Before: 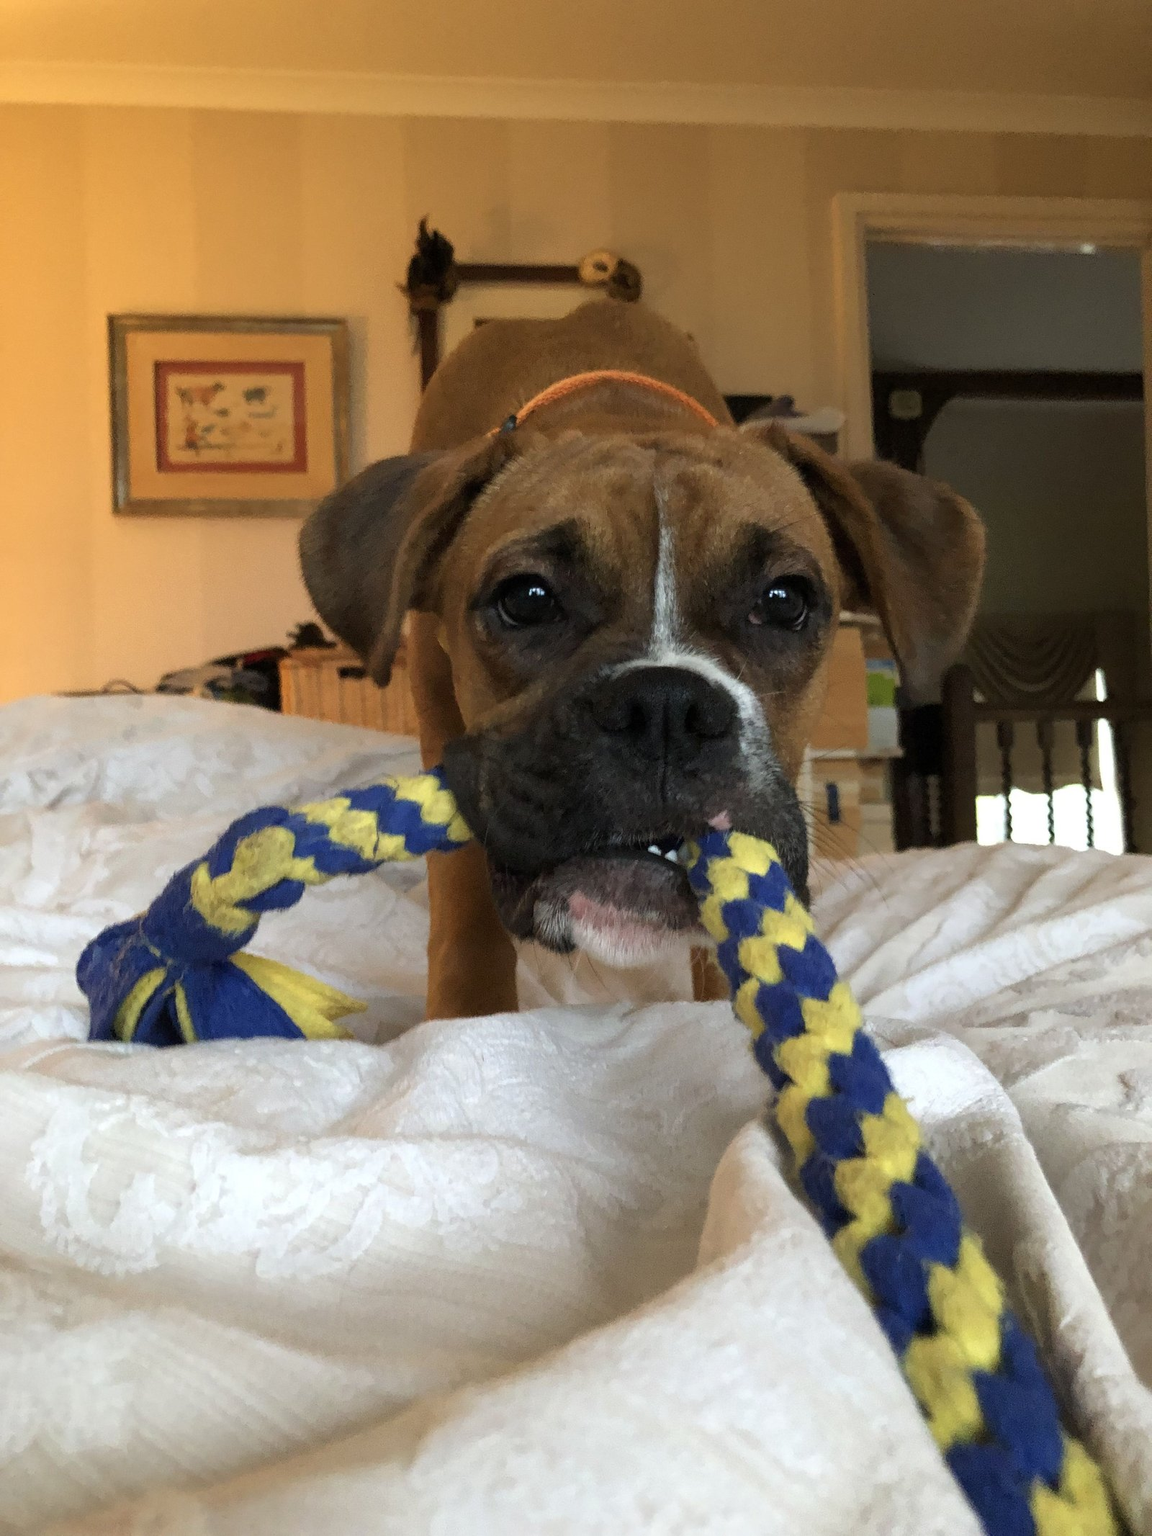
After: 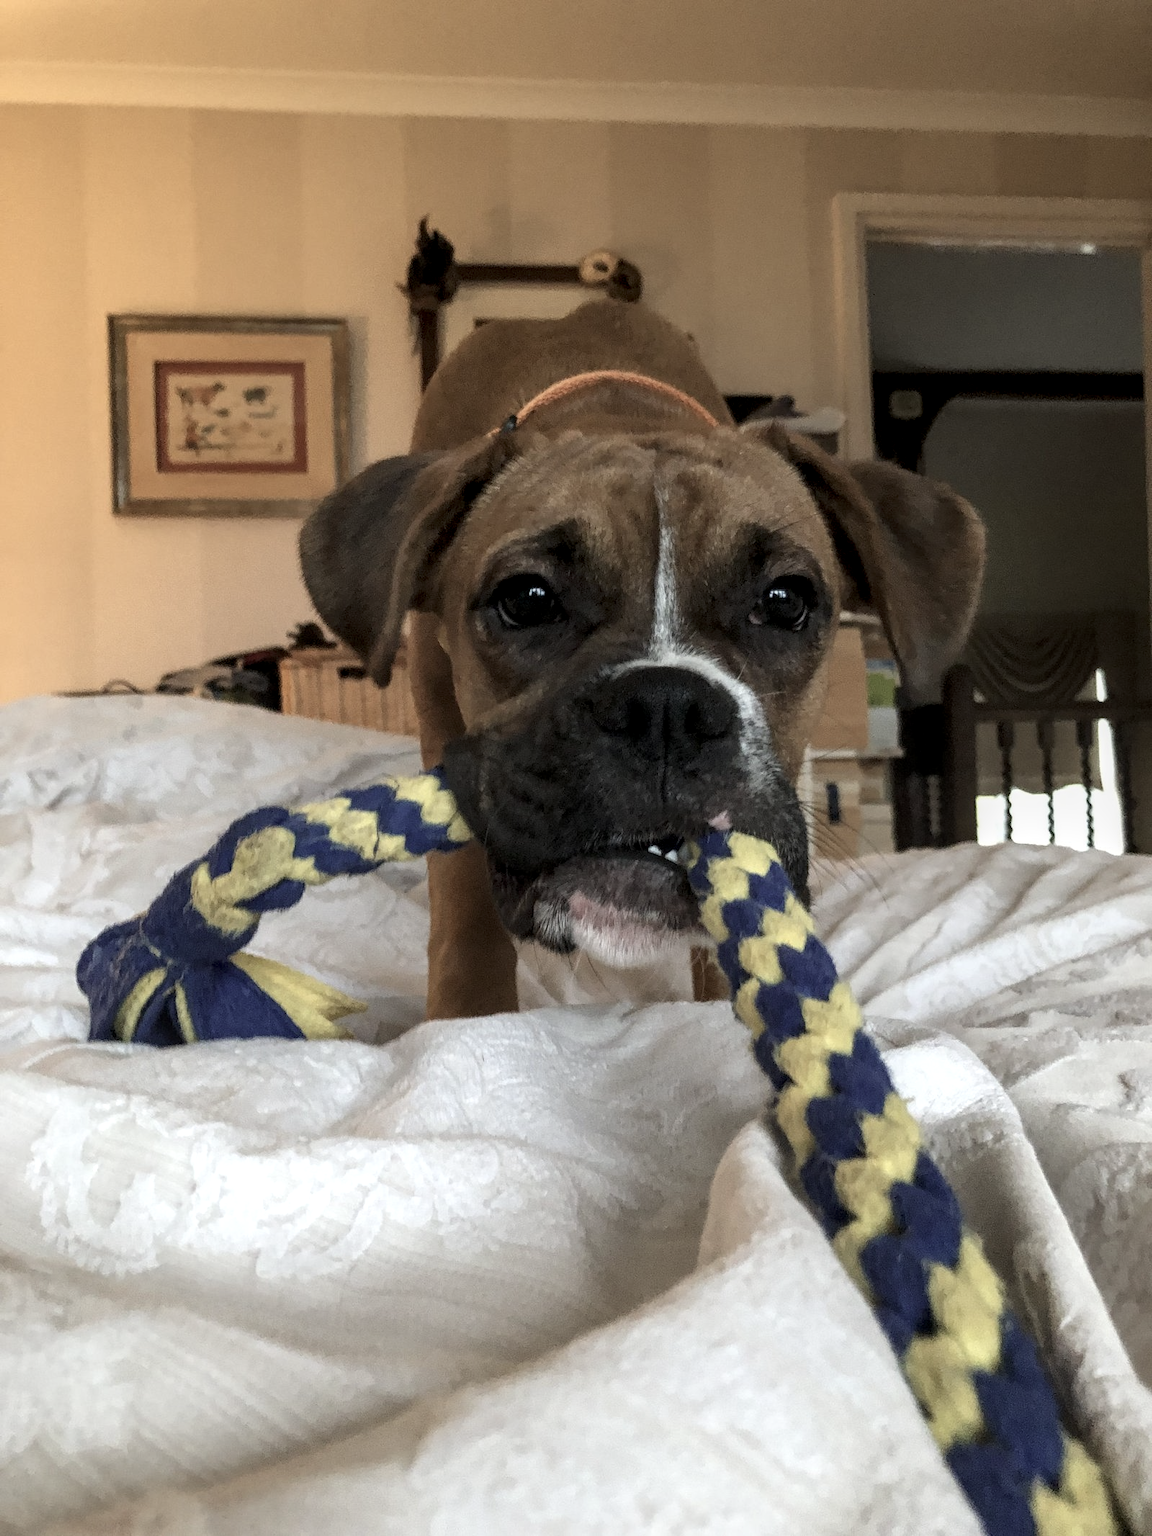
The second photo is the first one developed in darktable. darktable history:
local contrast: detail 130%
contrast brightness saturation: contrast 0.101, saturation -0.376
